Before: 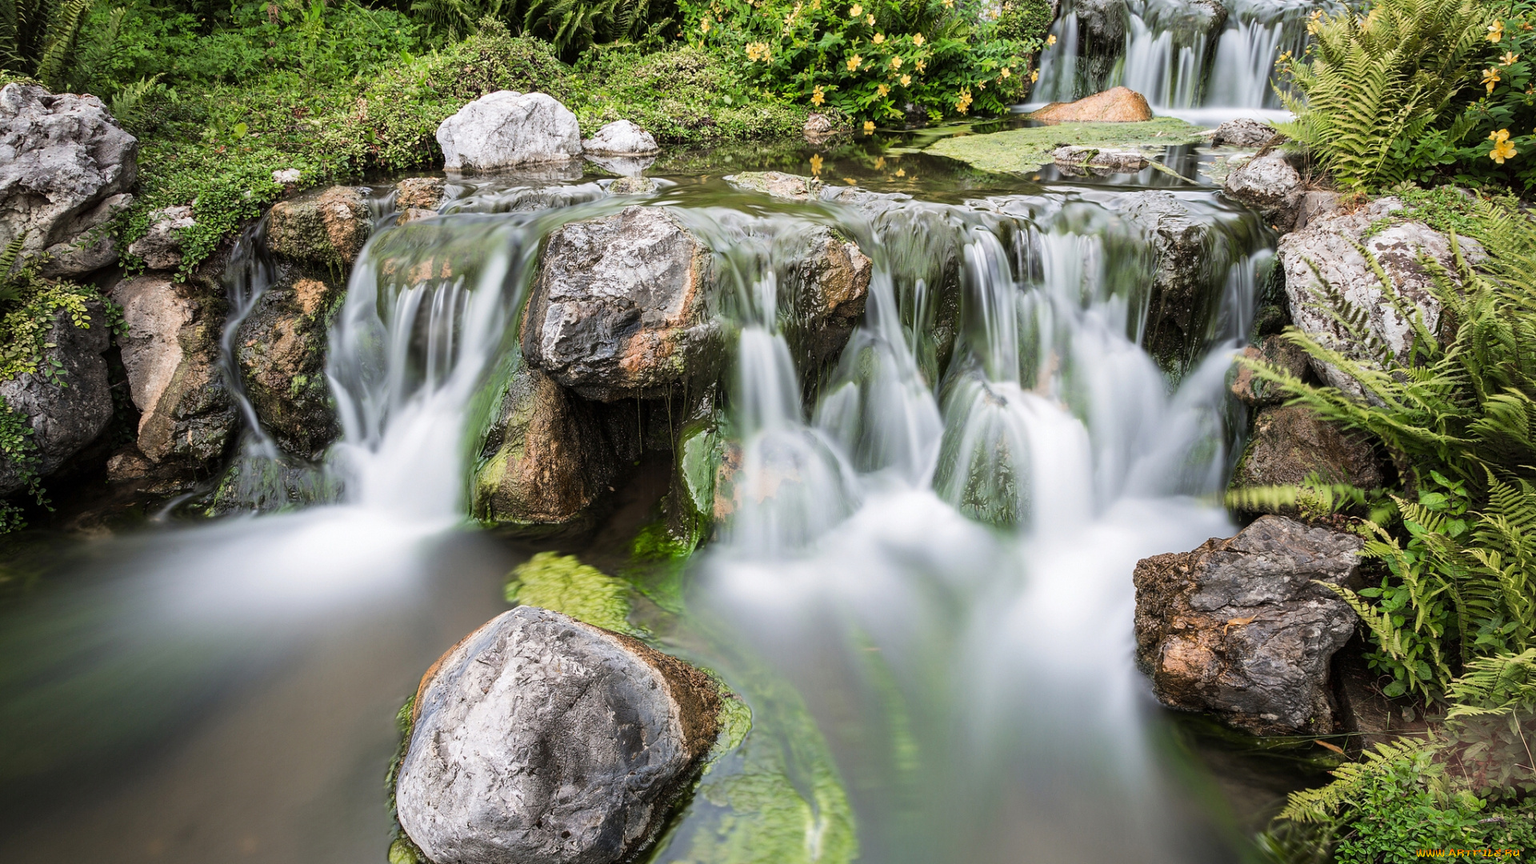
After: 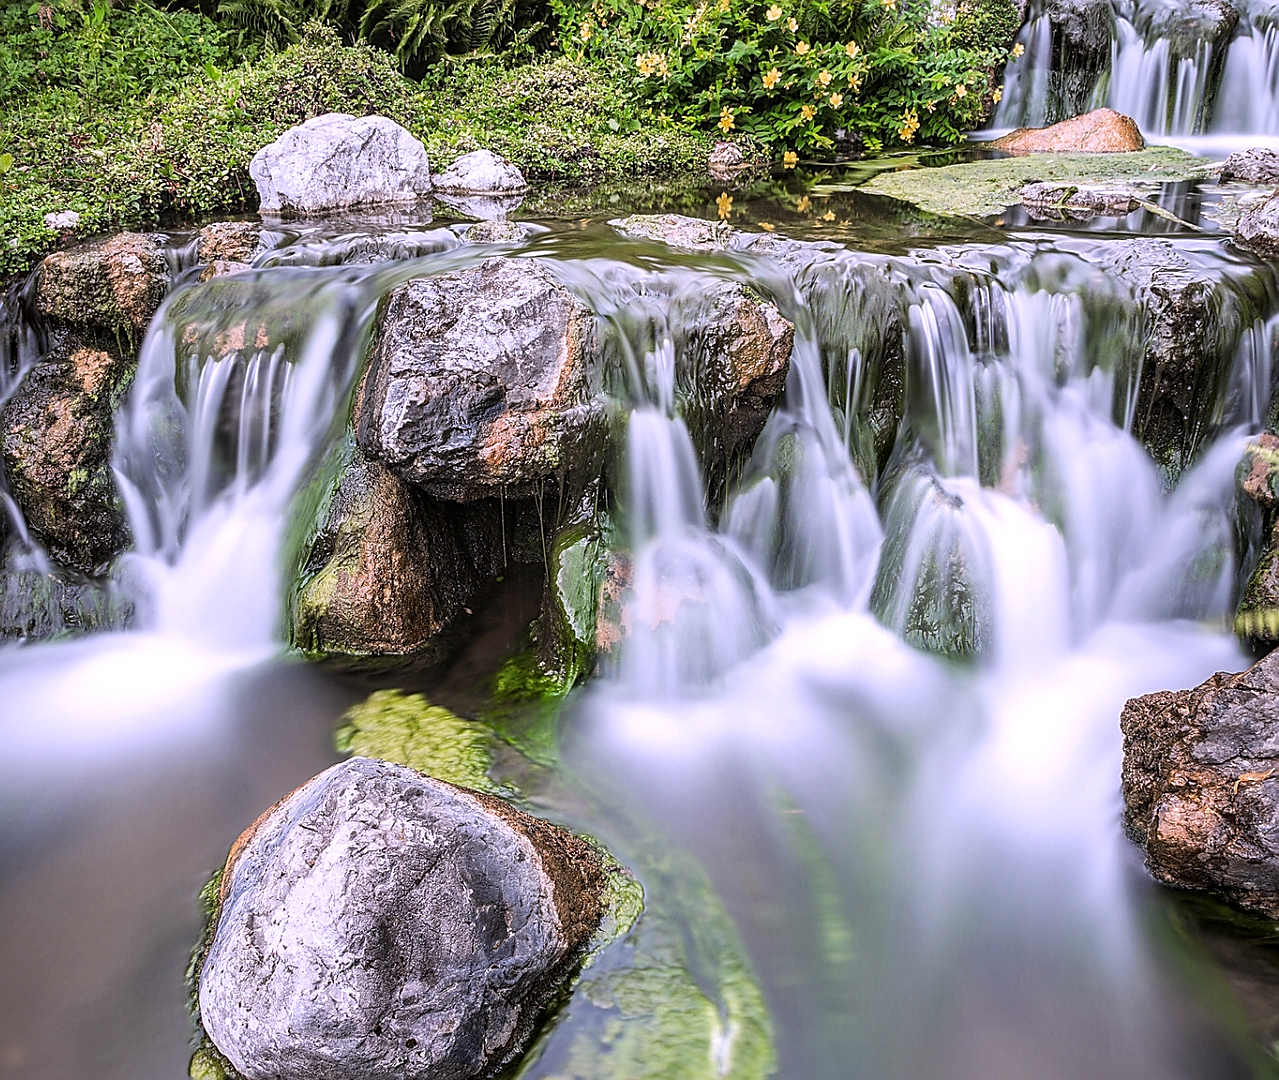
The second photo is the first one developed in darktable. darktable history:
crop: left 15.419%, right 17.914%
local contrast: on, module defaults
white balance: red 1.042, blue 1.17
sharpen: radius 1.4, amount 1.25, threshold 0.7
